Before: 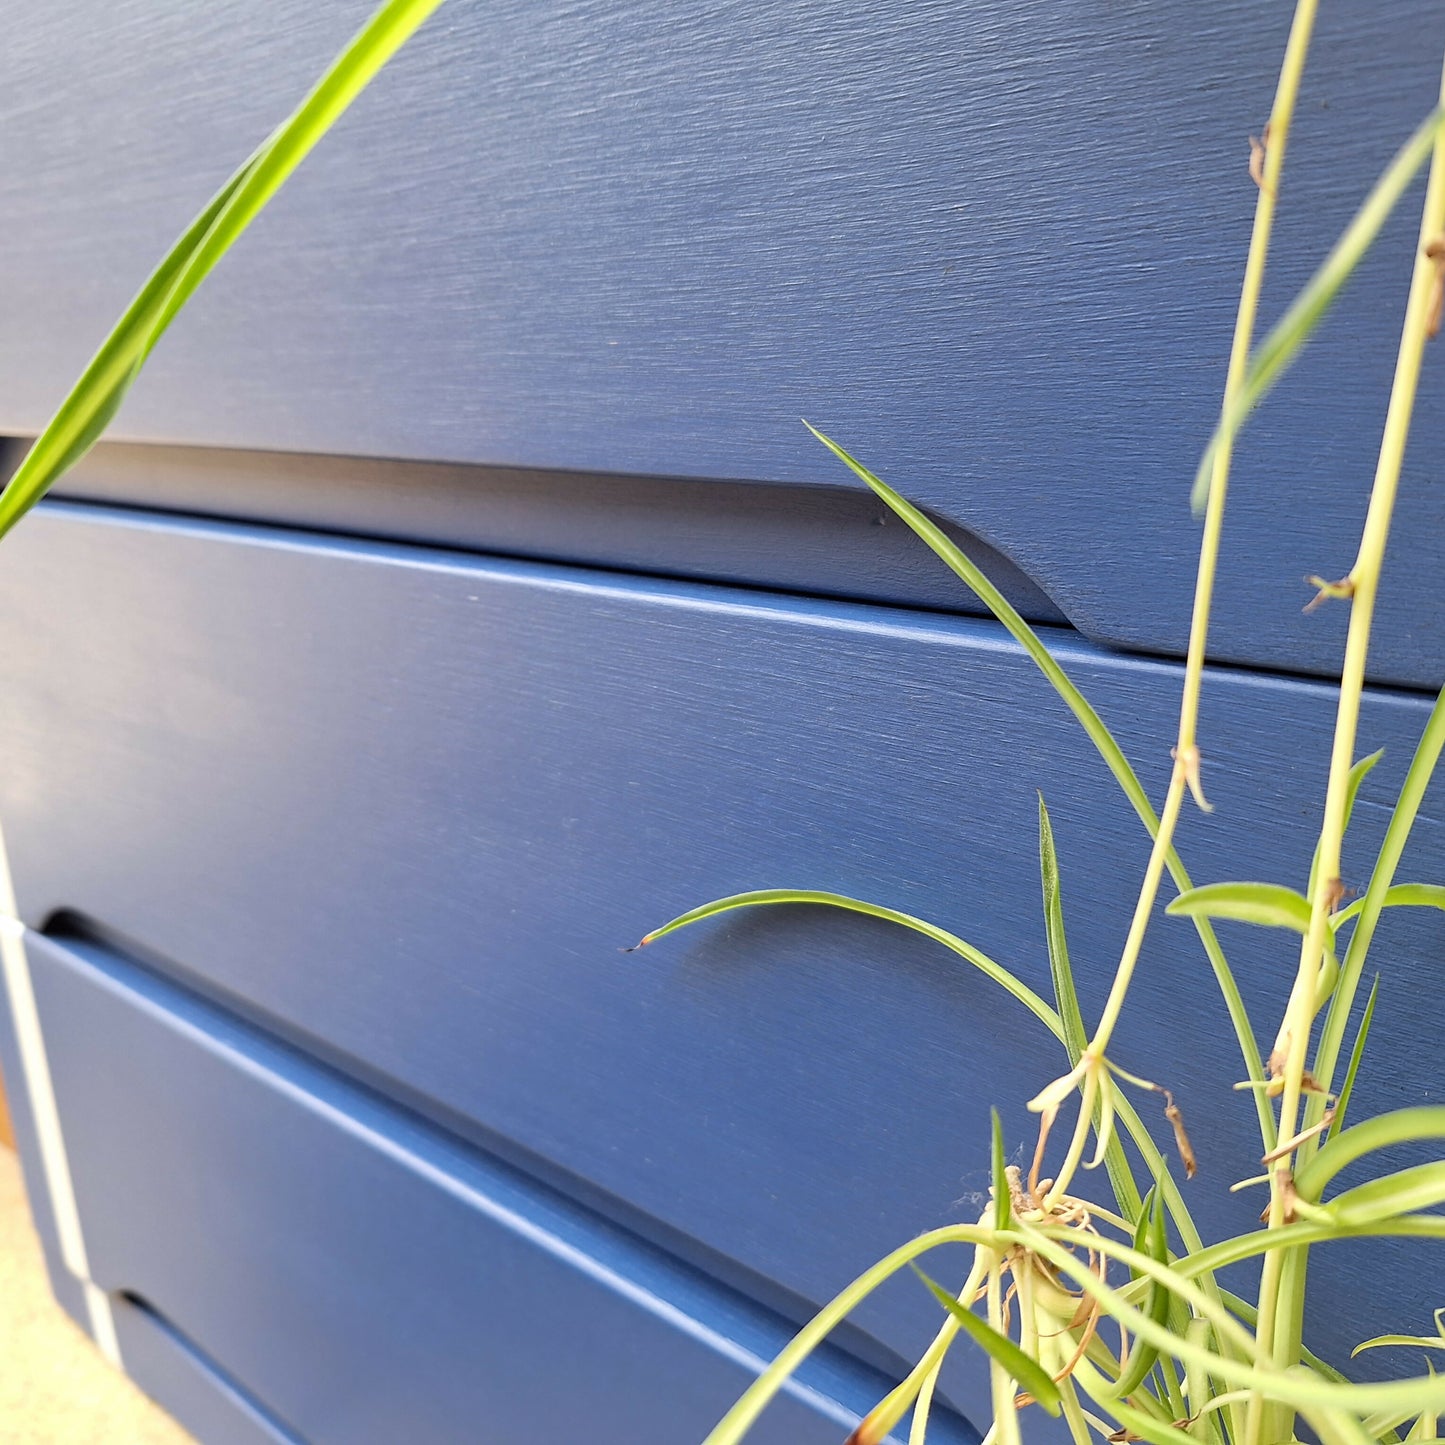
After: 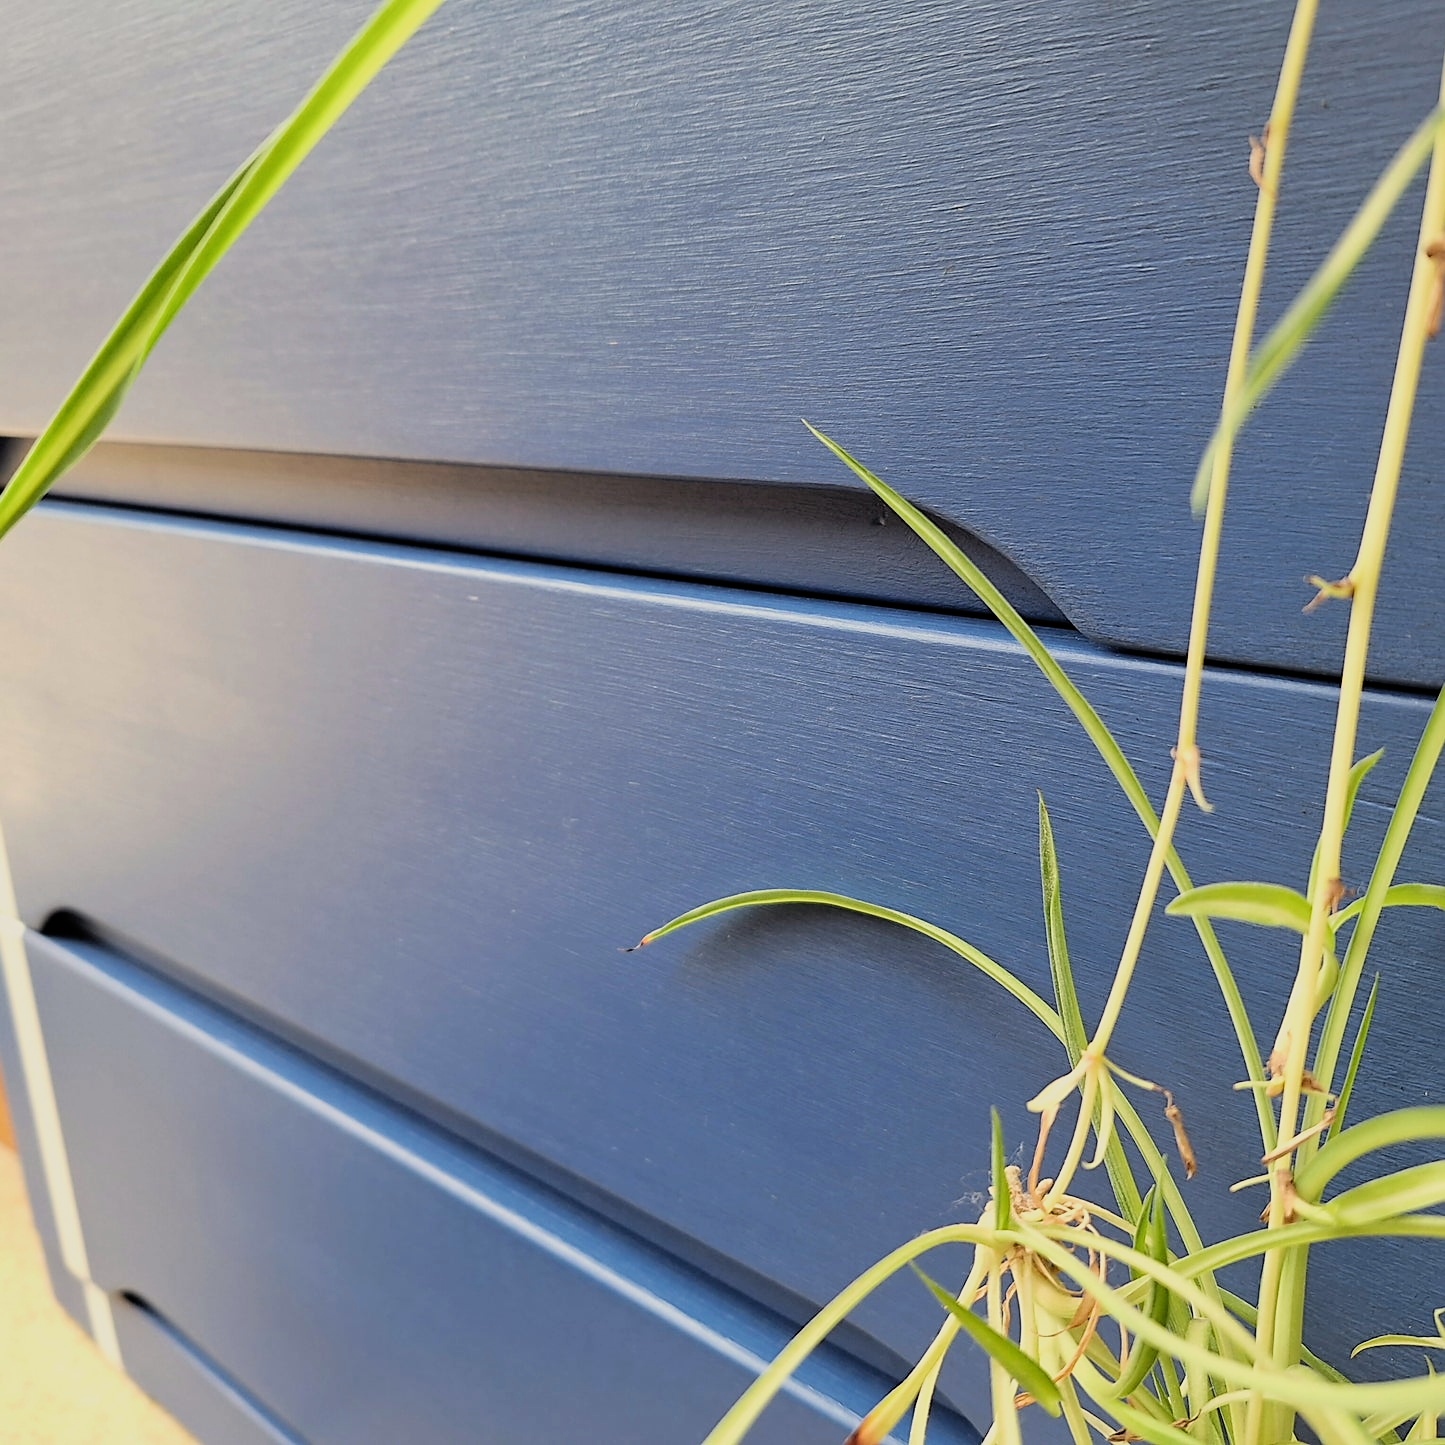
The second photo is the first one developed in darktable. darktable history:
white balance: red 1.029, blue 0.92
sharpen: radius 1.864, amount 0.398, threshold 1.271
filmic rgb: black relative exposure -7.75 EV, white relative exposure 4.4 EV, threshold 3 EV, hardness 3.76, latitude 50%, contrast 1.1, color science v5 (2021), contrast in shadows safe, contrast in highlights safe, enable highlight reconstruction true
